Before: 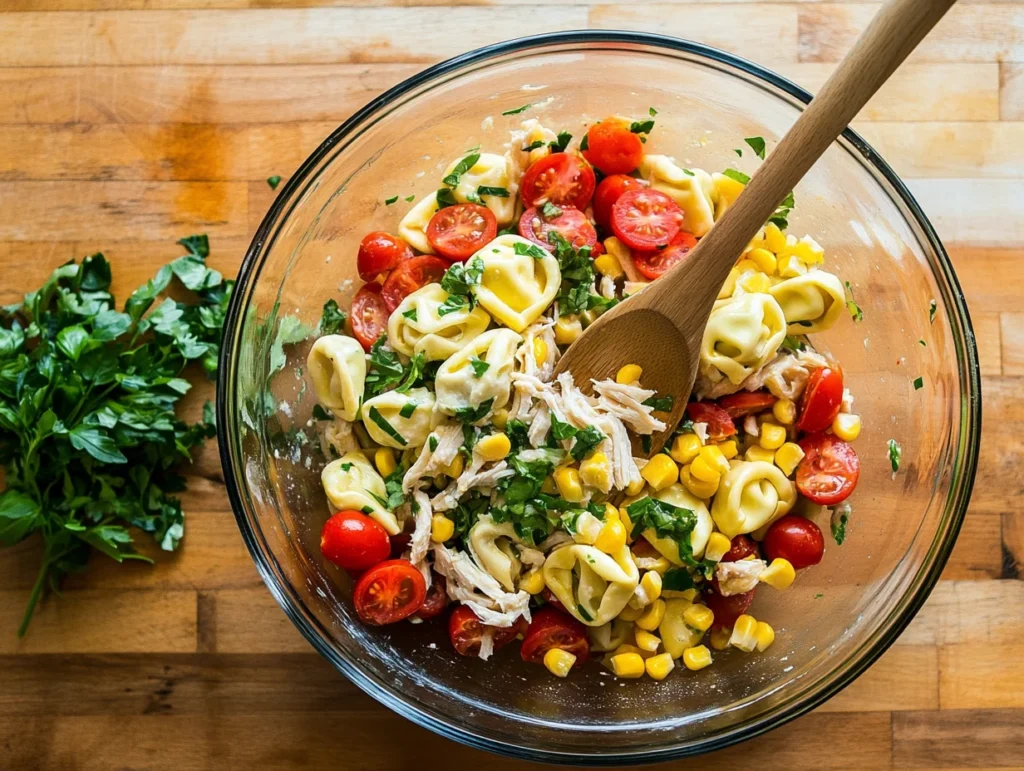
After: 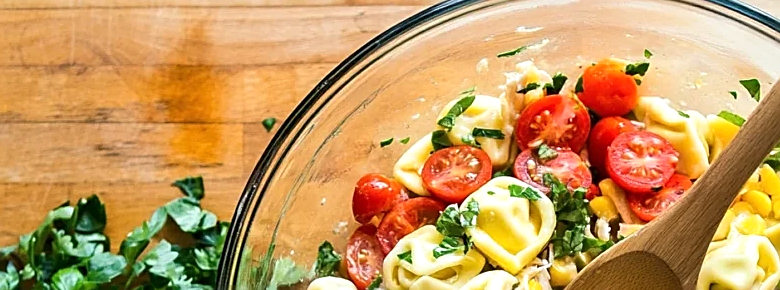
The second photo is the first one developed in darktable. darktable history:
exposure: exposure 0.196 EV, compensate highlight preservation false
sharpen: on, module defaults
crop: left 0.542%, top 7.638%, right 23.281%, bottom 54.73%
